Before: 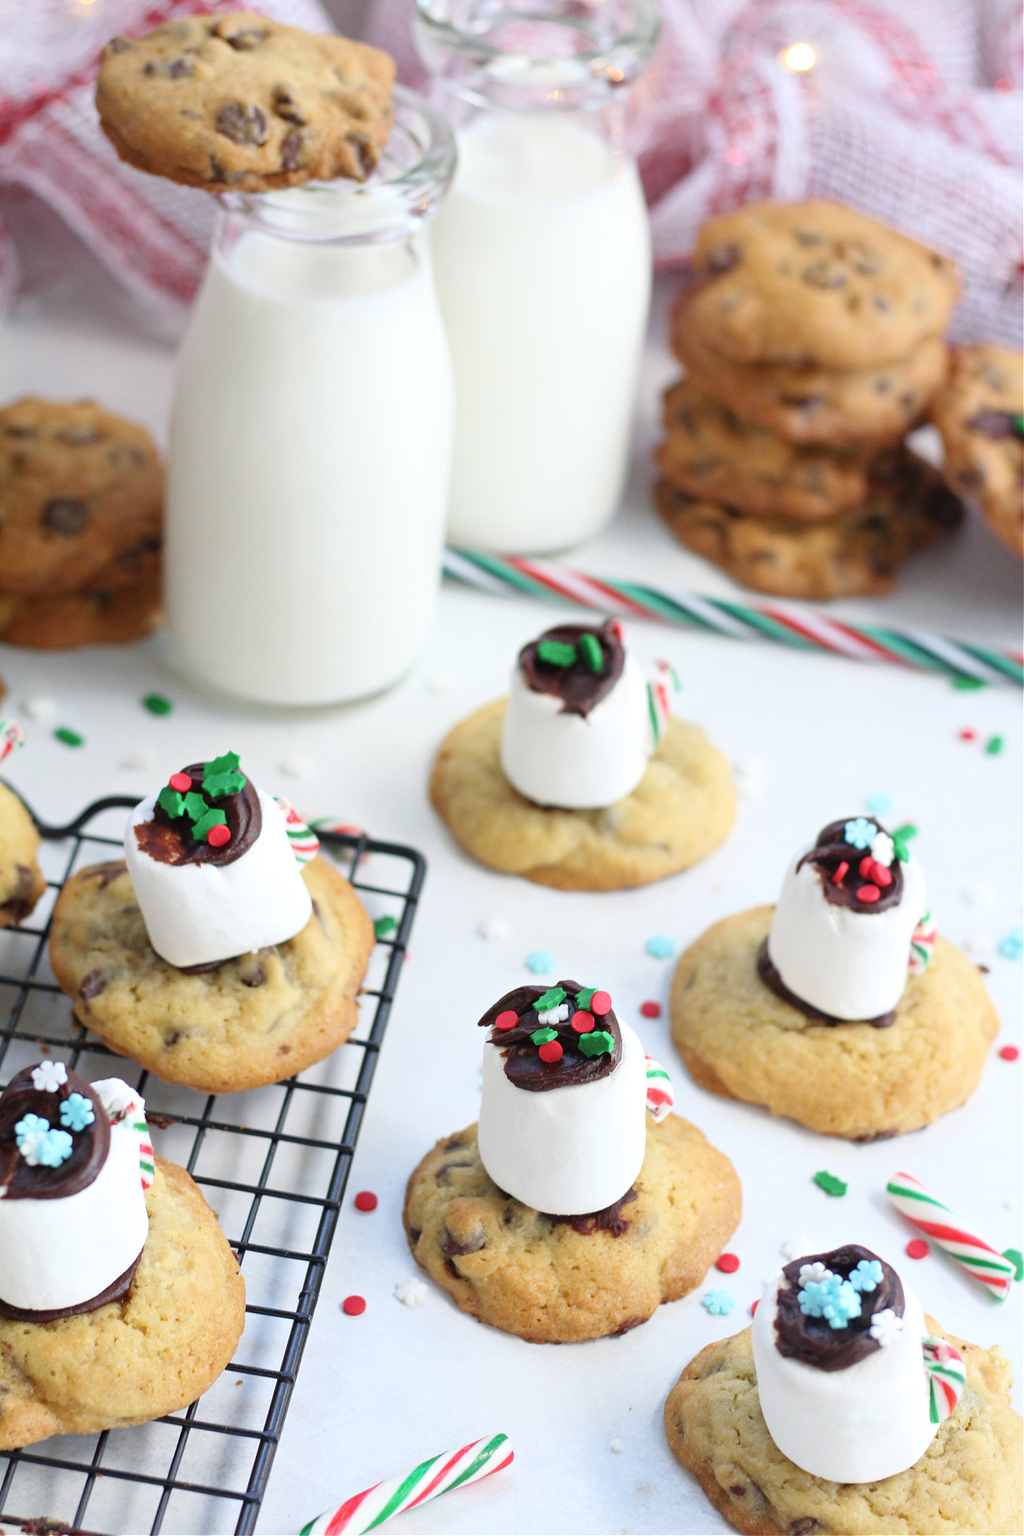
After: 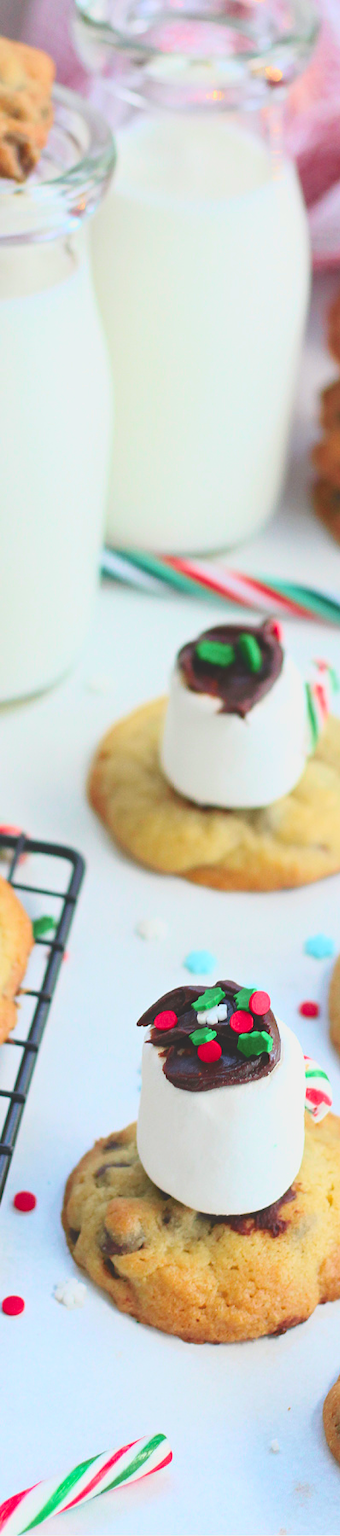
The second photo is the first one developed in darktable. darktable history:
color balance rgb: perceptual saturation grading › global saturation 30%, global vibrance 20%
tone curve: curves: ch0 [(0, 0.024) (0.049, 0.038) (0.176, 0.162) (0.311, 0.337) (0.416, 0.471) (0.565, 0.658) (0.817, 0.911) (1, 1)]; ch1 [(0, 0) (0.351, 0.347) (0.446, 0.42) (0.481, 0.463) (0.504, 0.504) (0.522, 0.521) (0.546, 0.563) (0.622, 0.664) (0.728, 0.786) (1, 1)]; ch2 [(0, 0) (0.327, 0.324) (0.427, 0.413) (0.458, 0.444) (0.502, 0.504) (0.526, 0.539) (0.547, 0.581) (0.601, 0.61) (0.76, 0.765) (1, 1)], color space Lab, independent channels, preserve colors none
exposure: black level correction -0.036, exposure -0.497 EV, compensate highlight preservation false
crop: left 33.36%, right 33.36%
